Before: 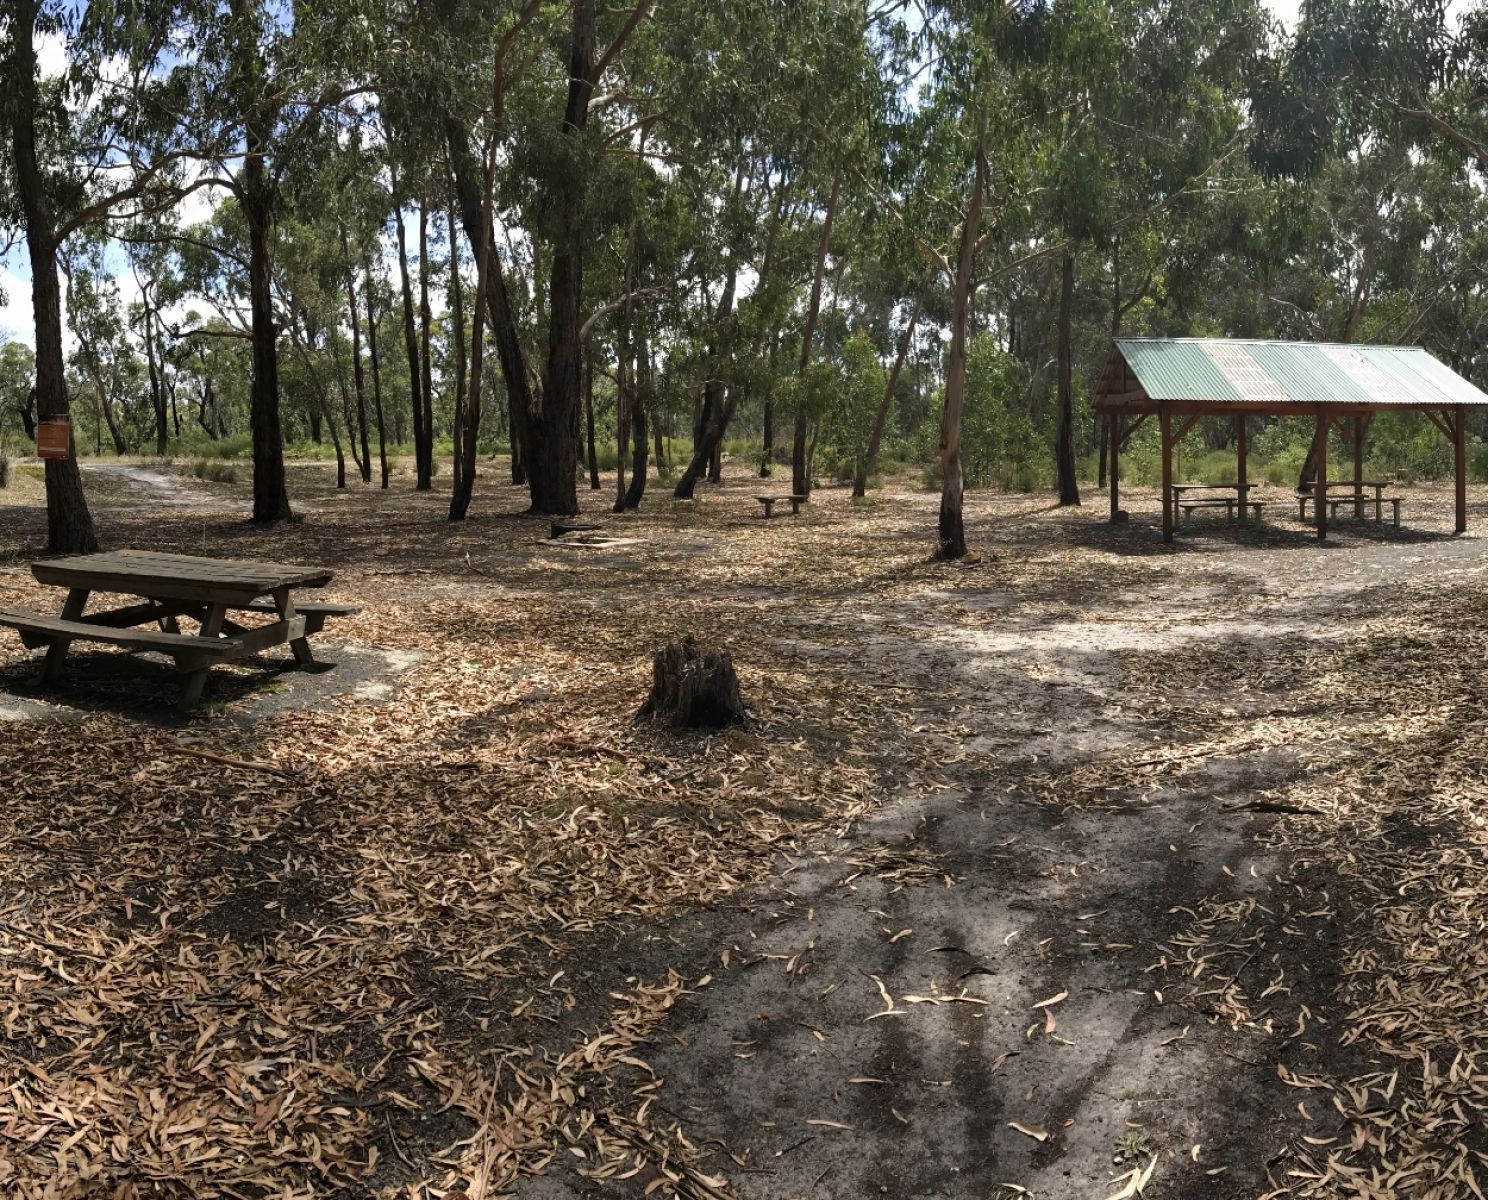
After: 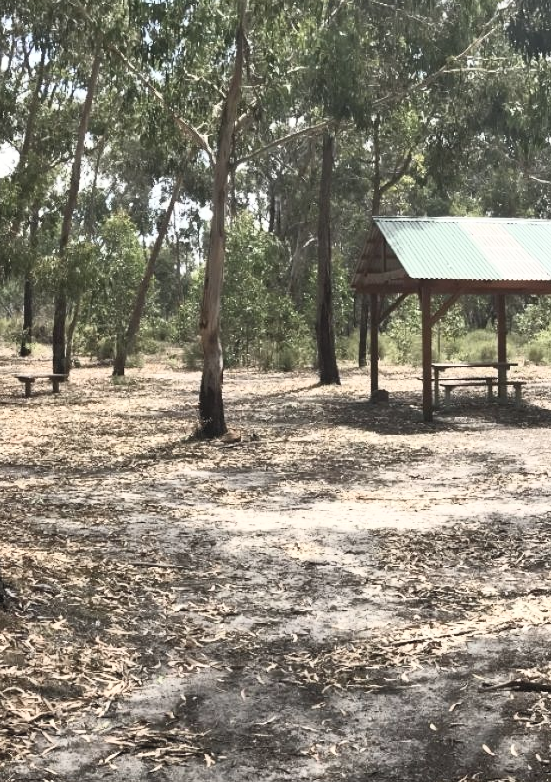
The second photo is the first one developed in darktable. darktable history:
contrast brightness saturation: contrast 0.442, brightness 0.552, saturation -0.189
crop and rotate: left 49.741%, top 10.111%, right 13.175%, bottom 24.639%
